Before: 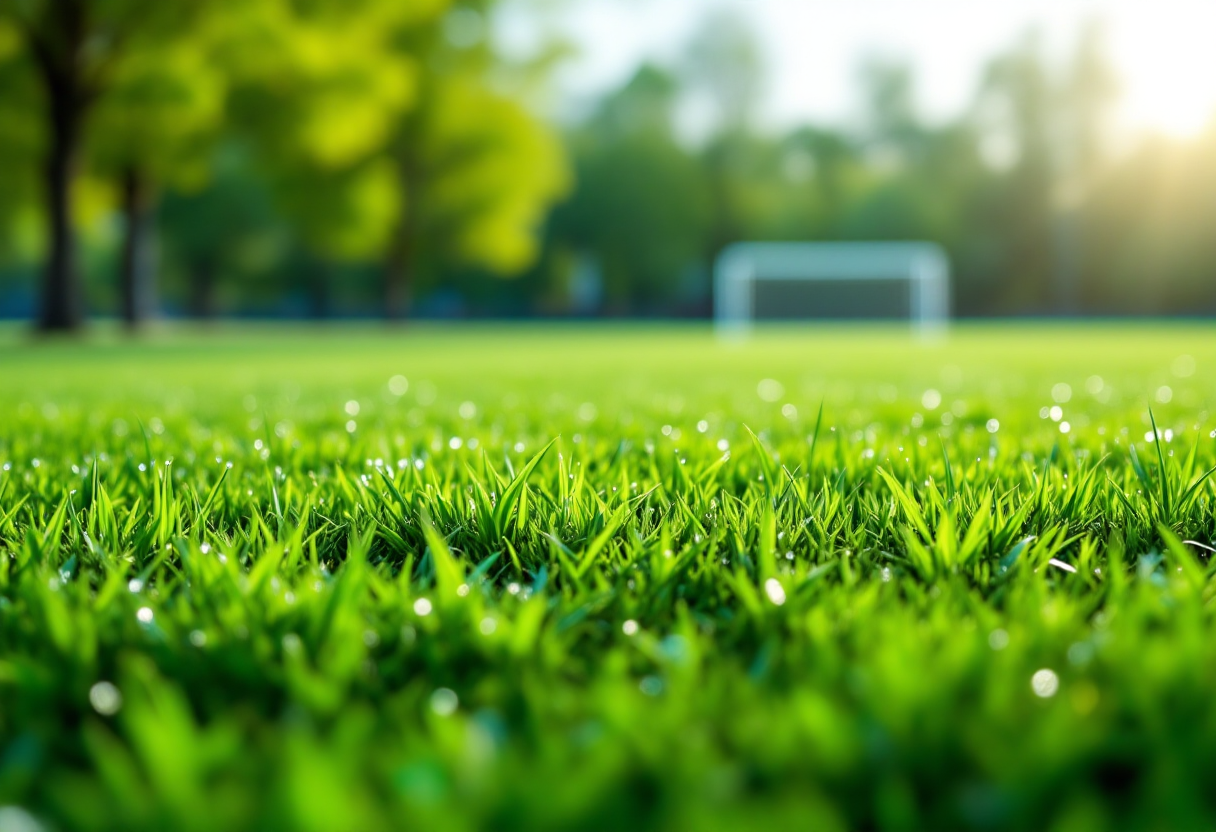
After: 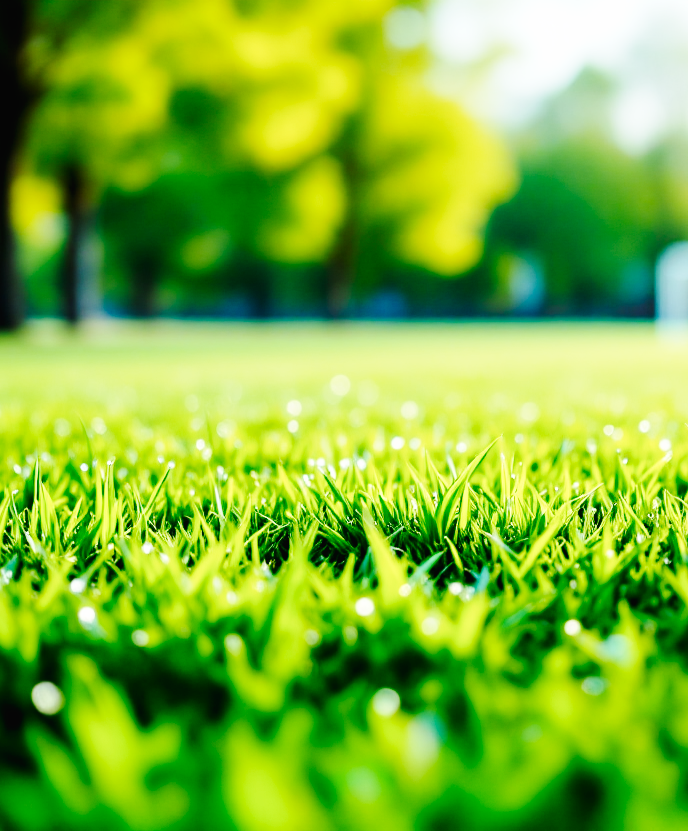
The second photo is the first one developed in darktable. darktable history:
crop: left 4.828%, right 38.539%
tone equalizer: edges refinement/feathering 500, mask exposure compensation -1.57 EV, preserve details no
base curve: curves: ch0 [(0, 0) (0.036, 0.037) (0.121, 0.228) (0.46, 0.76) (0.859, 0.983) (1, 1)], preserve colors none
contrast brightness saturation: saturation -0.058
tone curve: curves: ch0 [(0, 0.013) (0.054, 0.018) (0.205, 0.191) (0.289, 0.292) (0.39, 0.424) (0.493, 0.551) (0.666, 0.743) (0.795, 0.841) (1, 0.998)]; ch1 [(0, 0) (0.385, 0.343) (0.439, 0.415) (0.494, 0.495) (0.501, 0.501) (0.51, 0.509) (0.548, 0.554) (0.586, 0.601) (0.66, 0.687) (0.783, 0.804) (1, 1)]; ch2 [(0, 0) (0.304, 0.31) (0.403, 0.399) (0.441, 0.428) (0.47, 0.469) (0.498, 0.496) (0.524, 0.538) (0.566, 0.579) (0.633, 0.665) (0.7, 0.711) (1, 1)], preserve colors none
